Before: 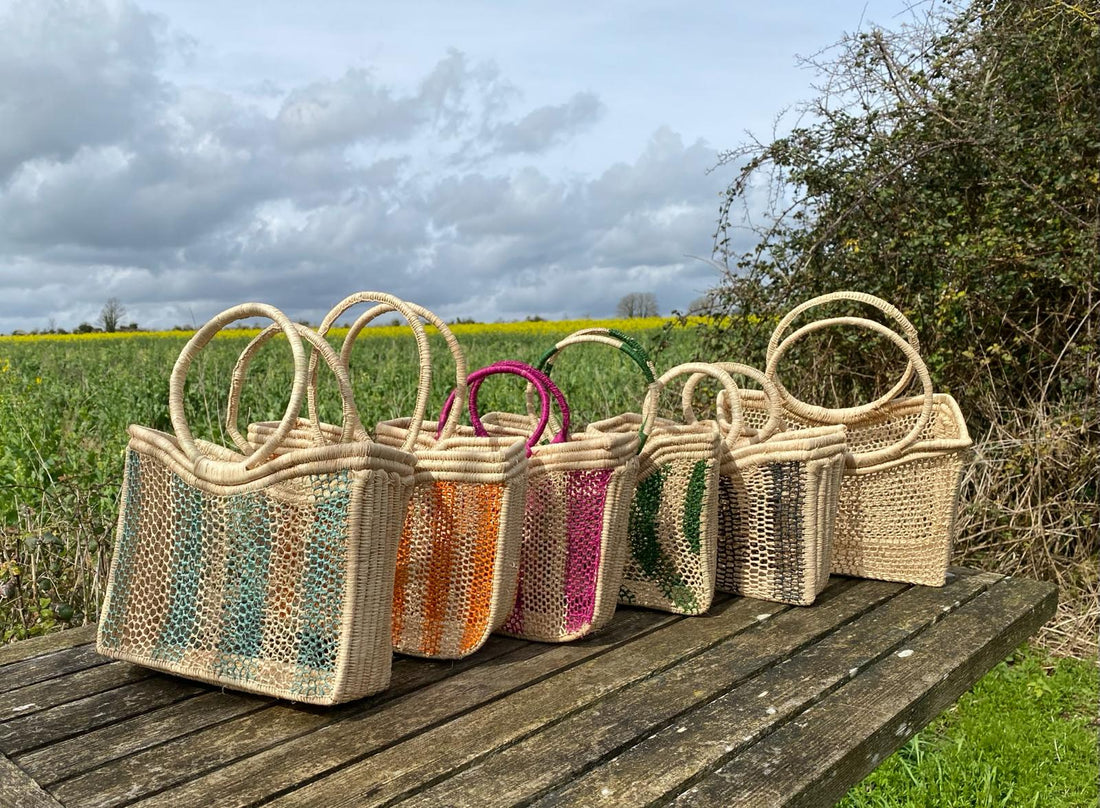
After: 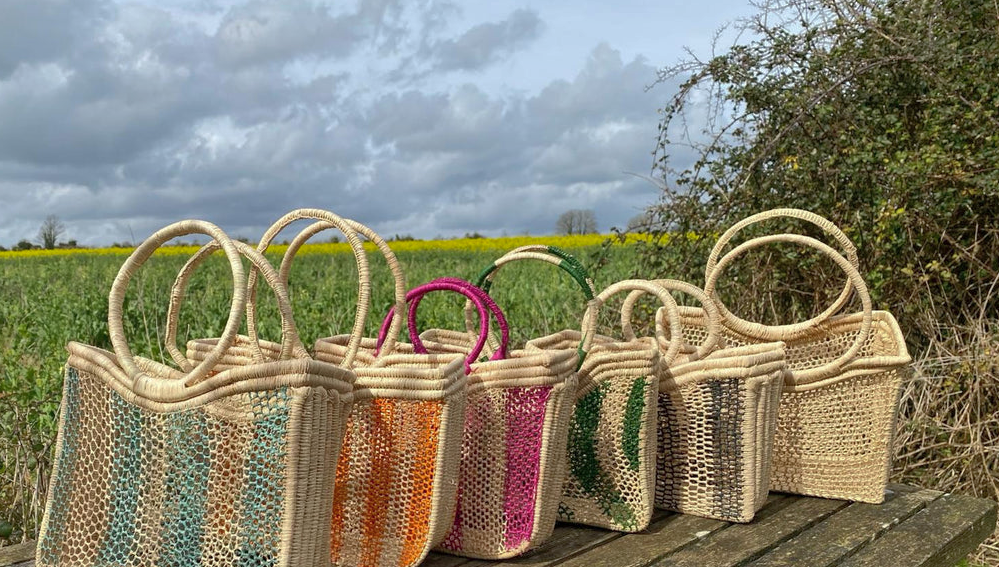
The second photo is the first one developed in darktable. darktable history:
white balance: red 1, blue 1
exposure: compensate highlight preservation false
crop: left 5.596%, top 10.314%, right 3.534%, bottom 19.395%
shadows and highlights: on, module defaults
